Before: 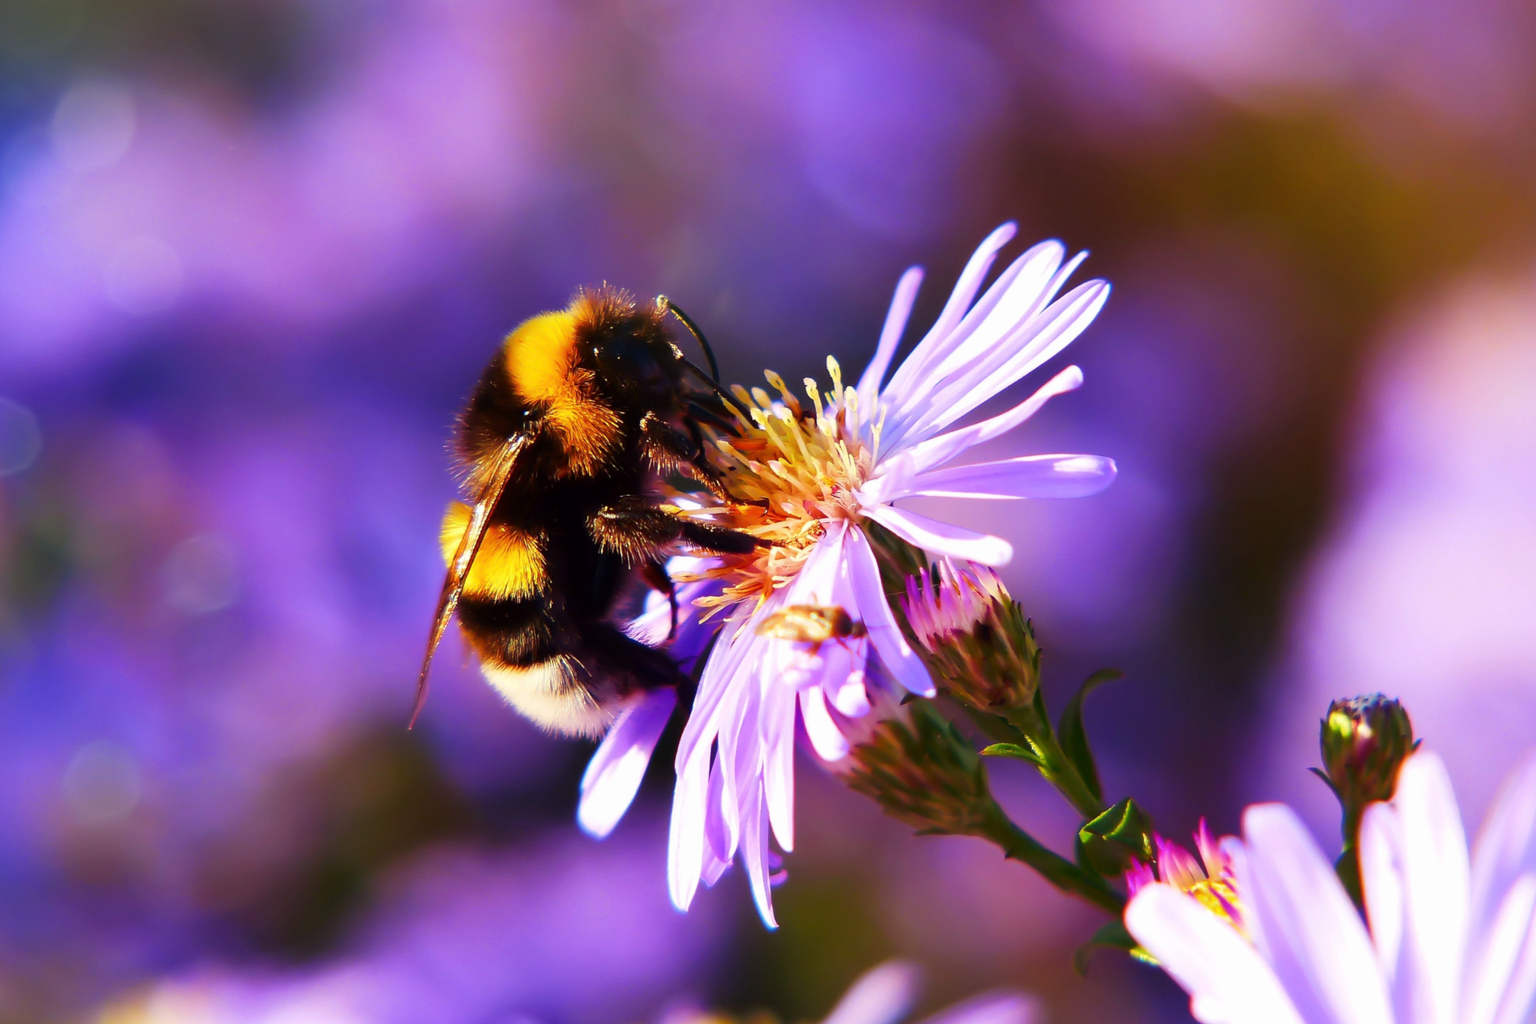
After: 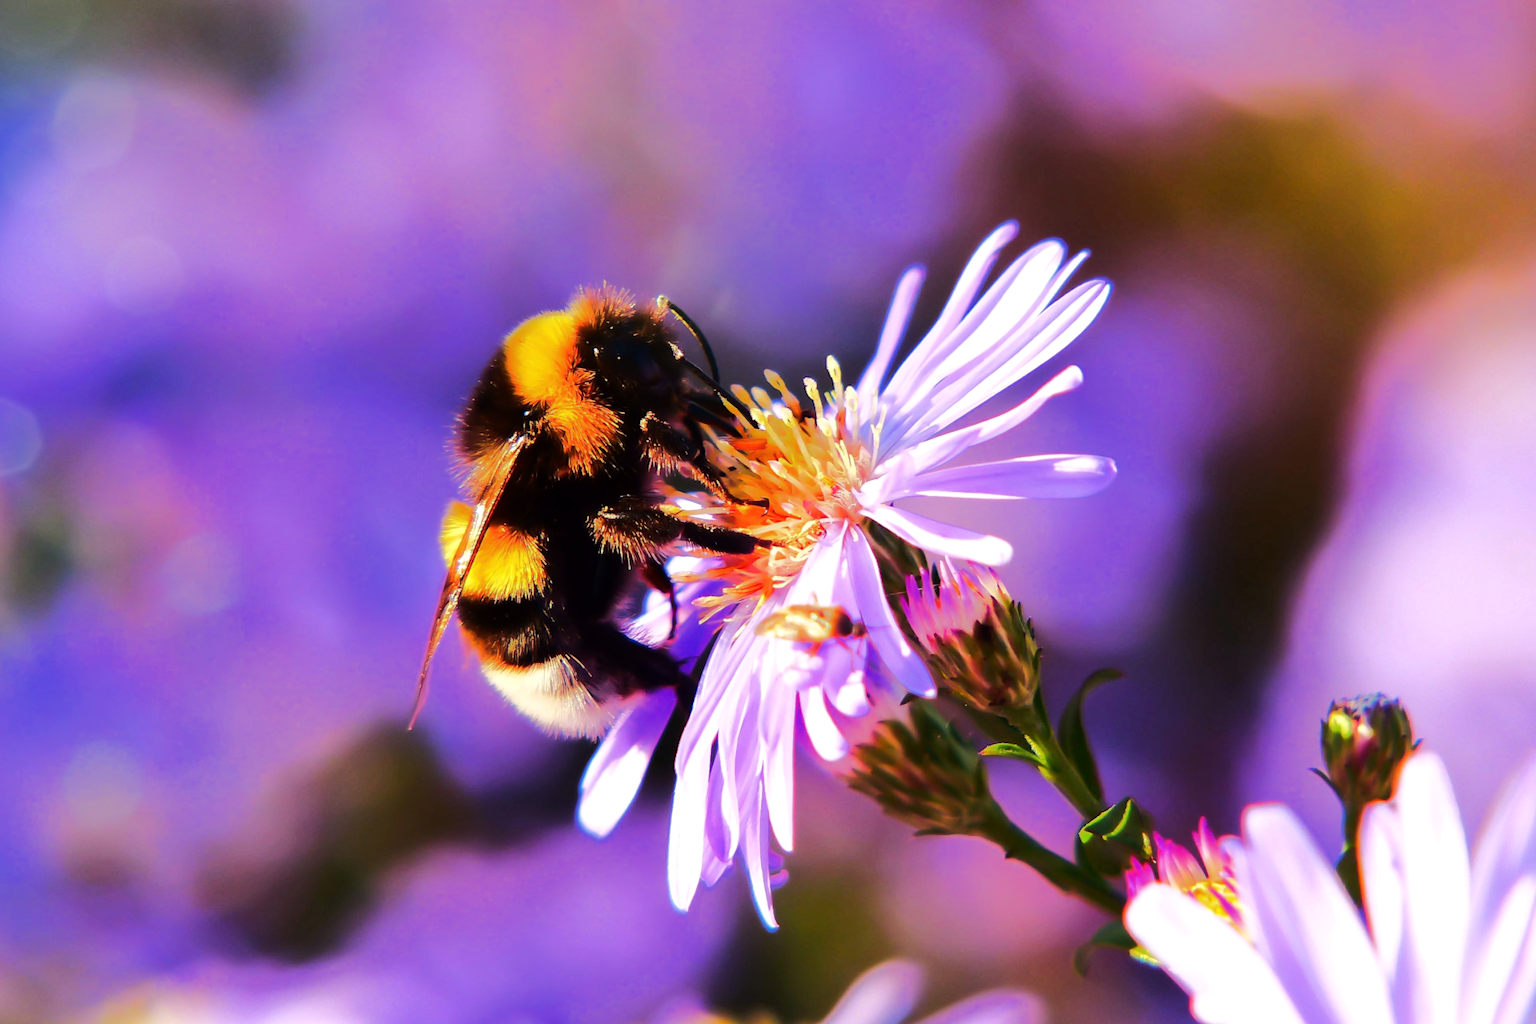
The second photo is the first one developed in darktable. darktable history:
tone equalizer: -8 EV -0.513 EV, -7 EV -0.302 EV, -6 EV -0.051 EV, -5 EV 0.449 EV, -4 EV 0.977 EV, -3 EV 0.806 EV, -2 EV -0.014 EV, -1 EV 0.135 EV, +0 EV -0.018 EV, edges refinement/feathering 500, mask exposure compensation -1.57 EV, preserve details no
